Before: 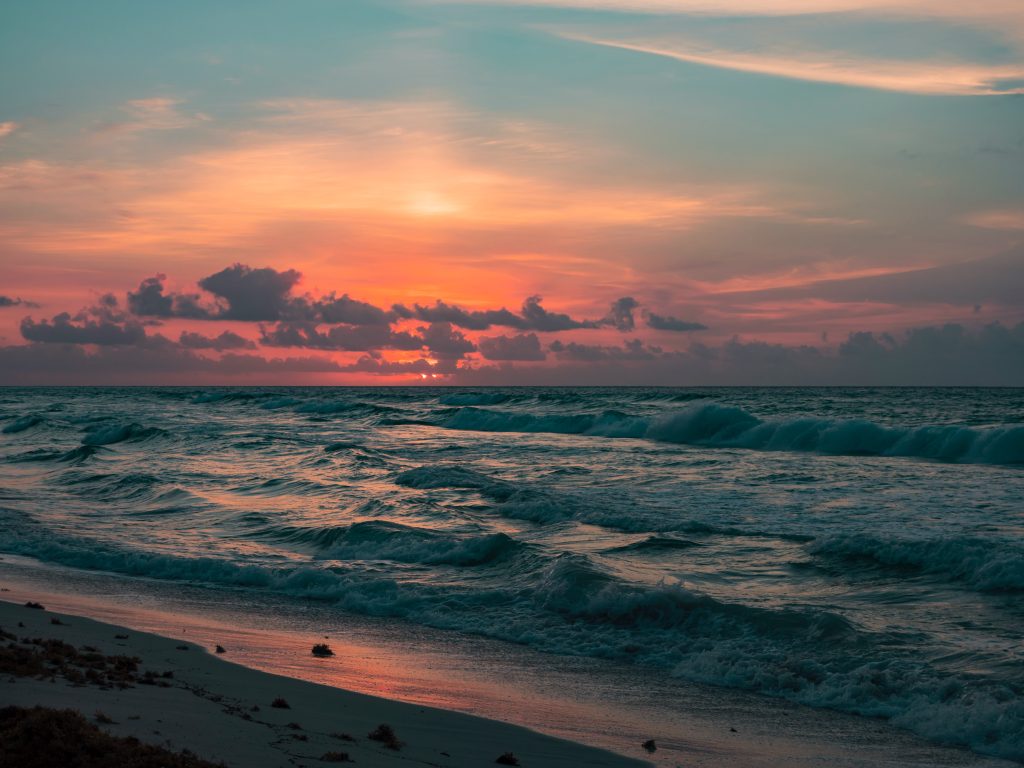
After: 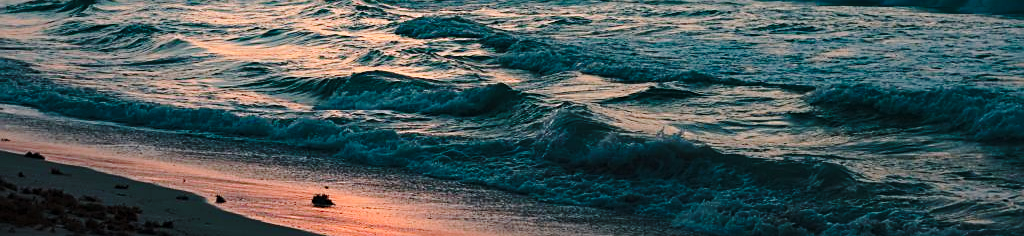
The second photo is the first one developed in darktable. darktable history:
base curve: curves: ch0 [(0, 0) (0.028, 0.03) (0.105, 0.232) (0.387, 0.748) (0.754, 0.968) (1, 1)], preserve colors none
sharpen: on, module defaults
crop and rotate: top 58.711%, bottom 10.557%
